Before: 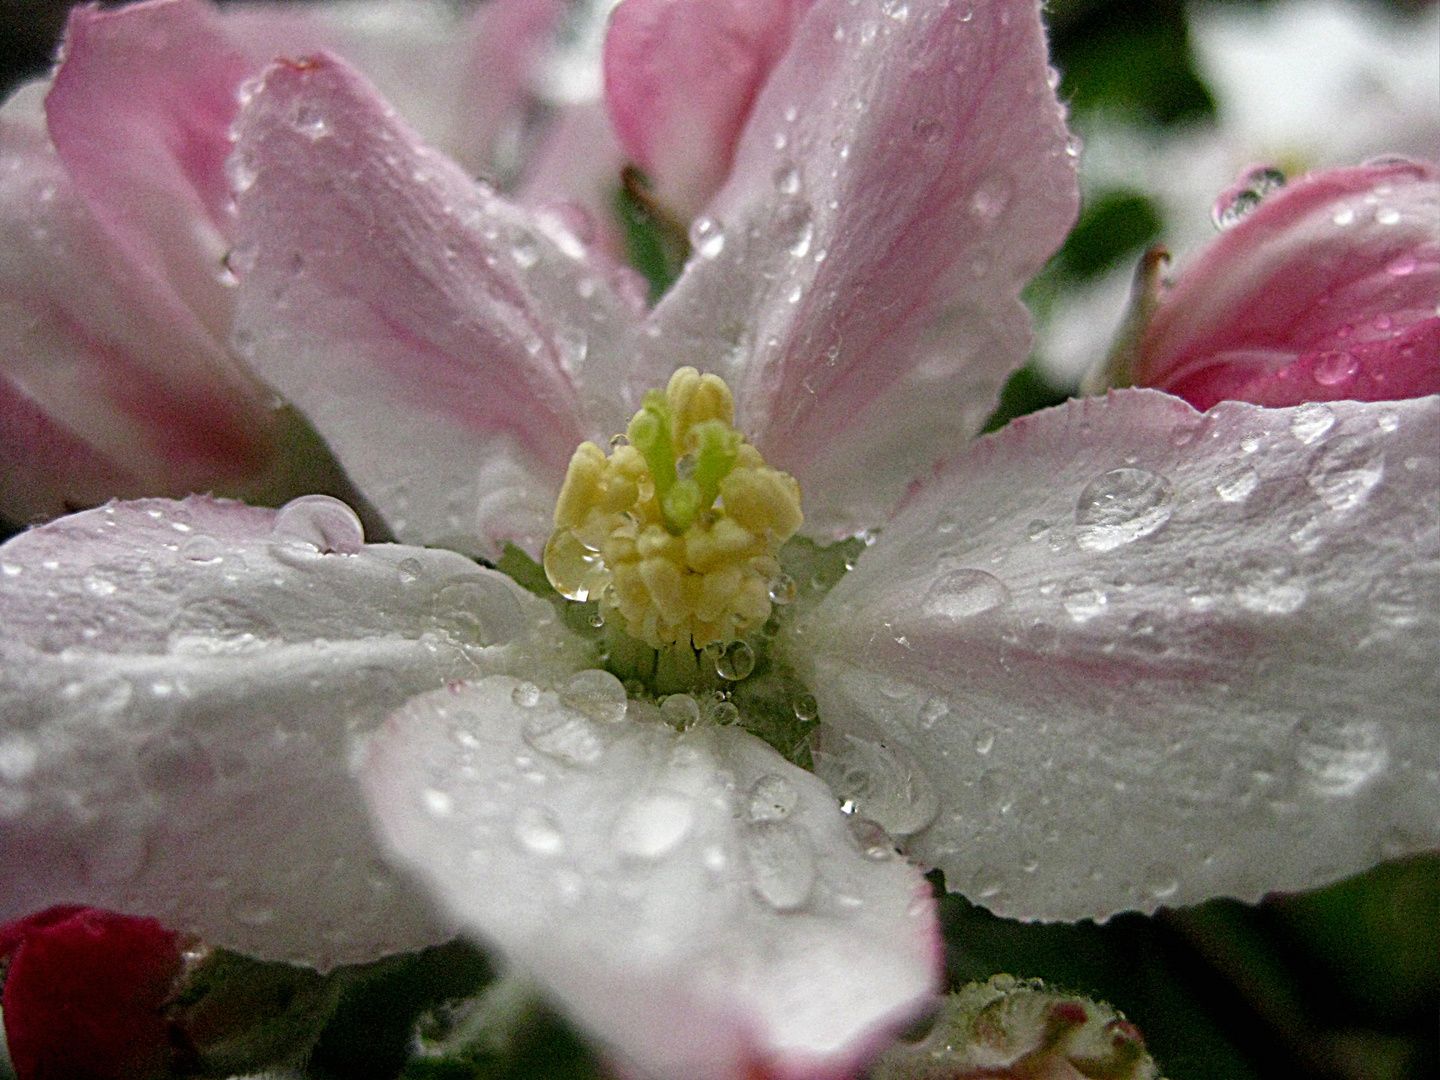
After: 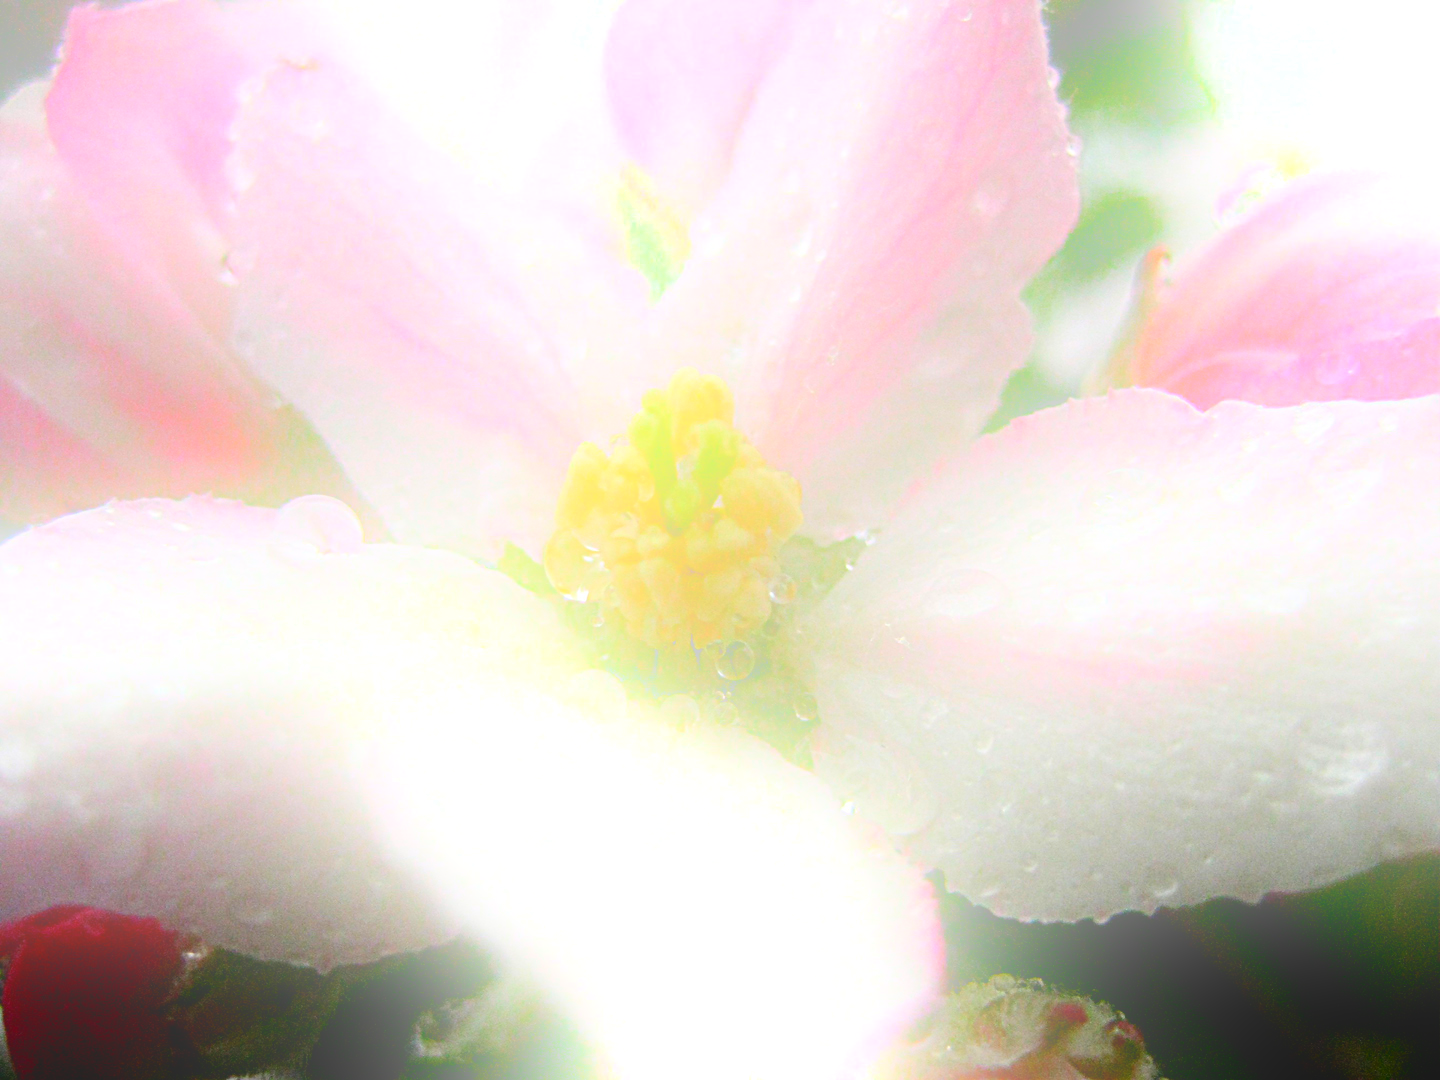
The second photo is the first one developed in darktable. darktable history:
bloom: size 25%, threshold 5%, strength 90%
contrast brightness saturation: contrast 0.12, brightness -0.12, saturation 0.2
